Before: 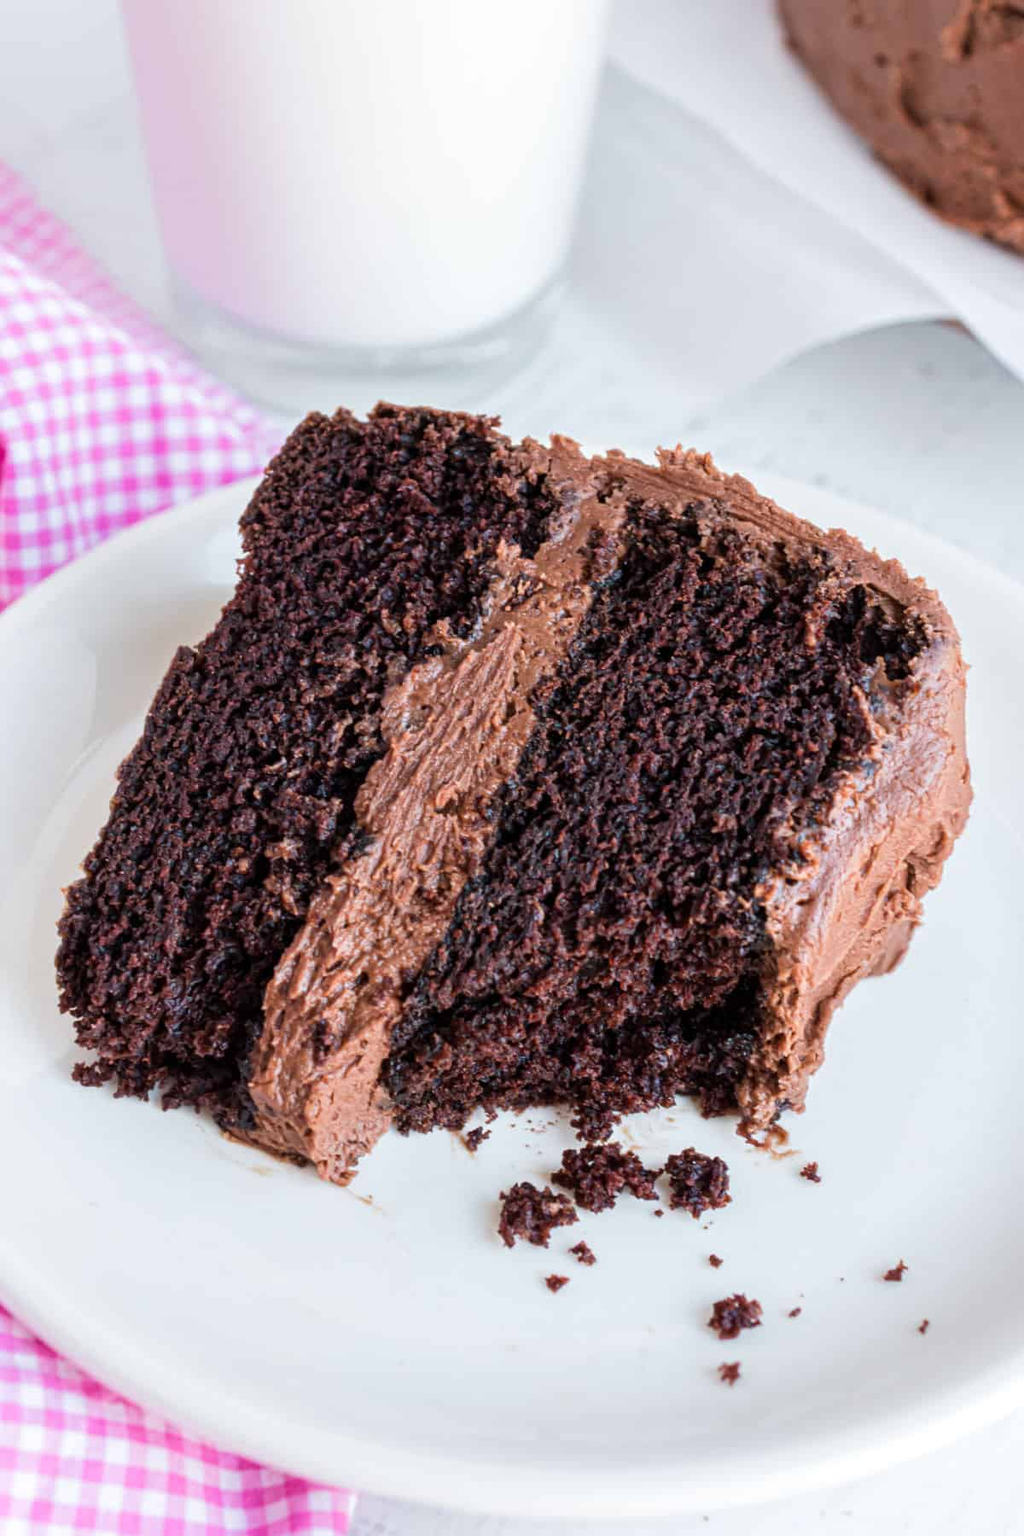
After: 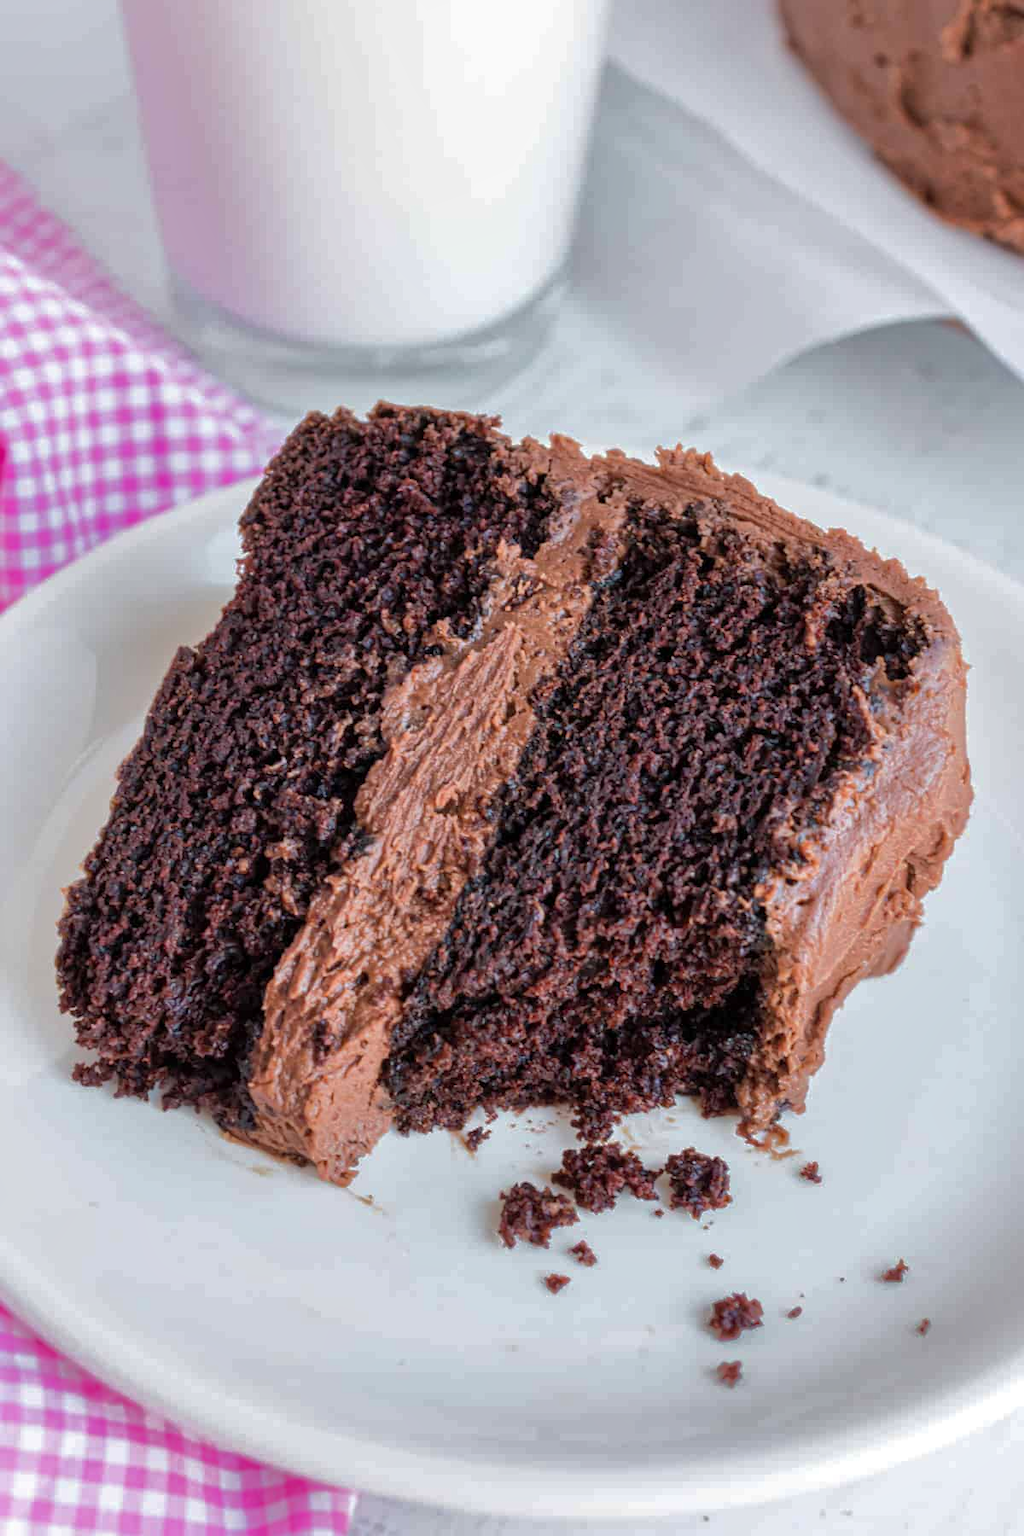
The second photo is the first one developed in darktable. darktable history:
shadows and highlights: shadows 39.69, highlights -59.72
